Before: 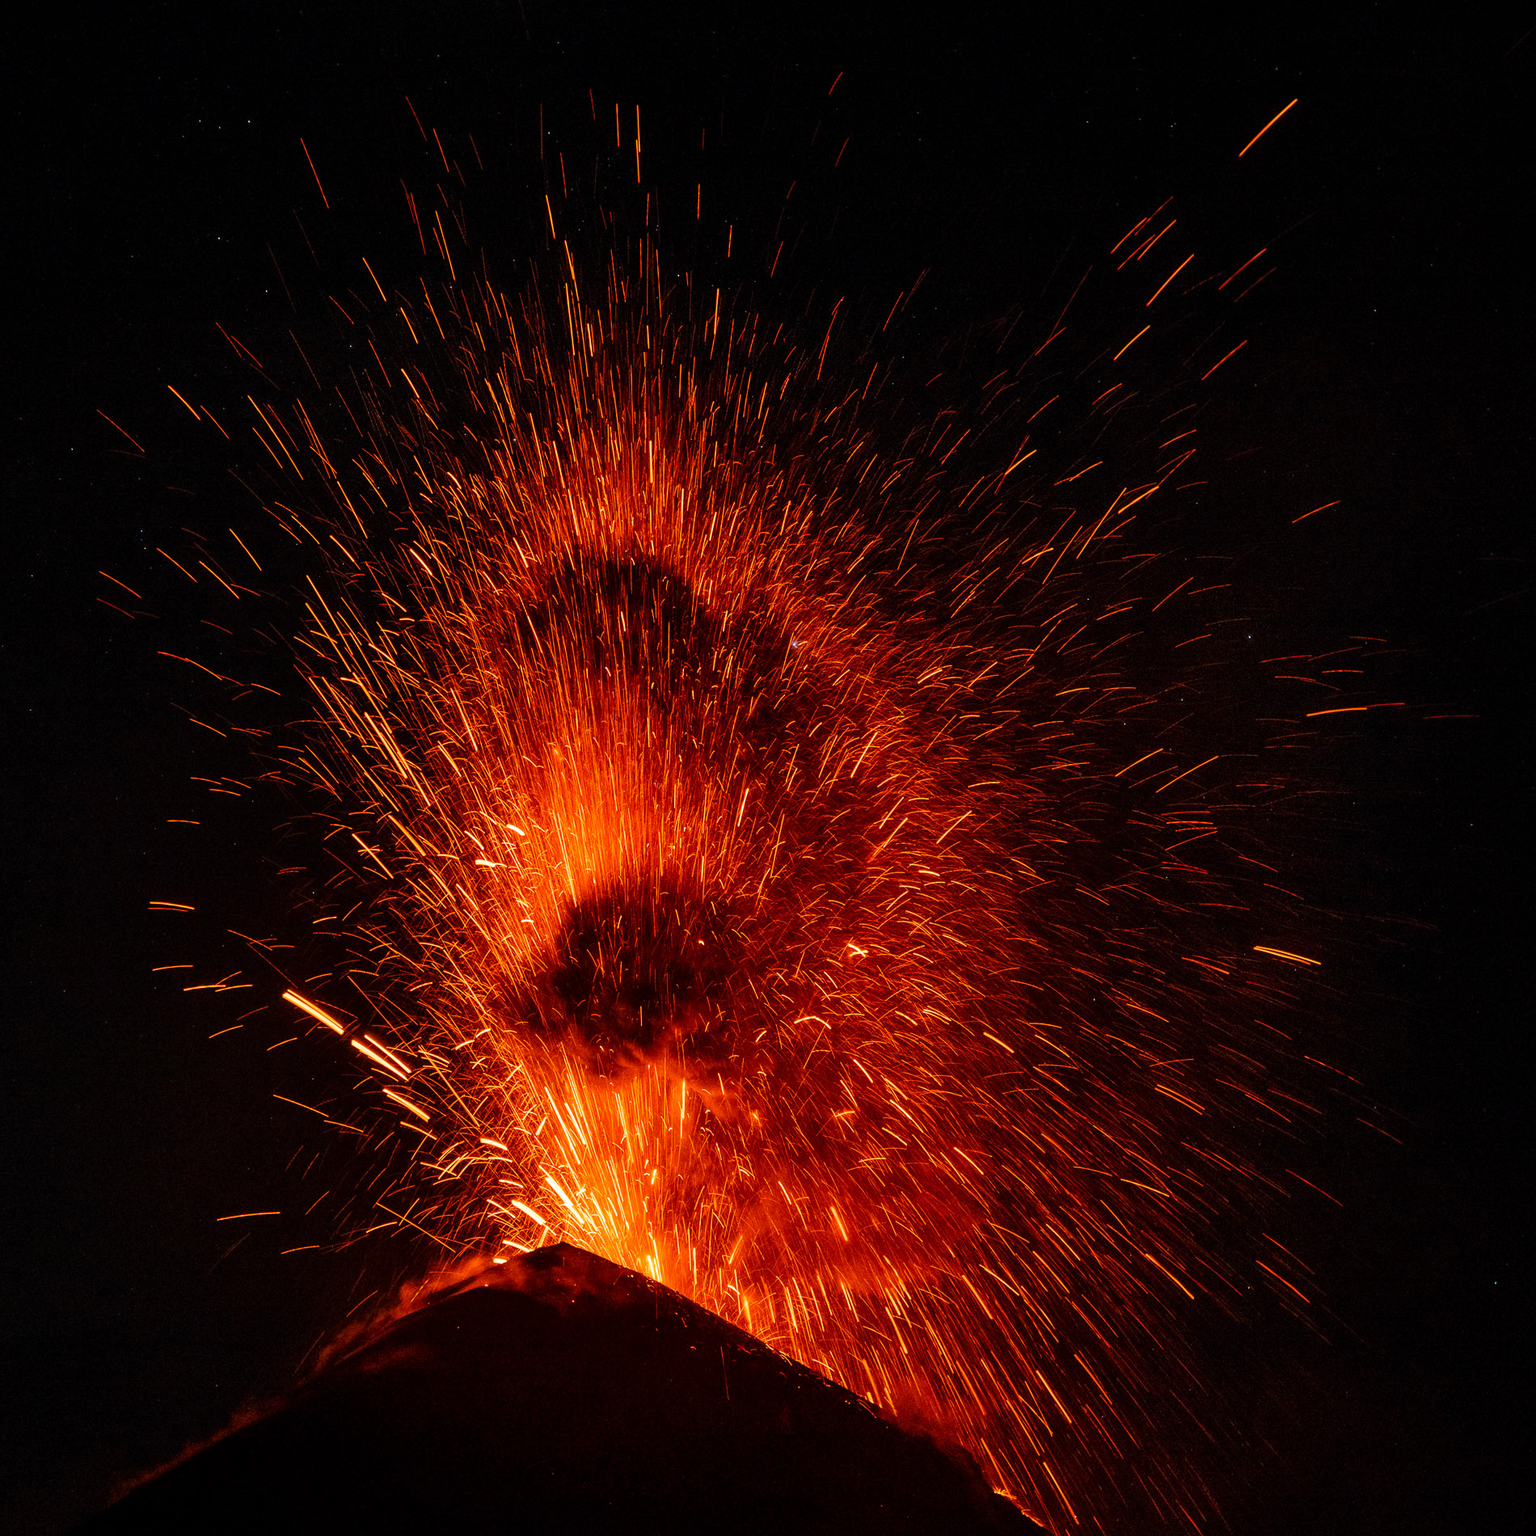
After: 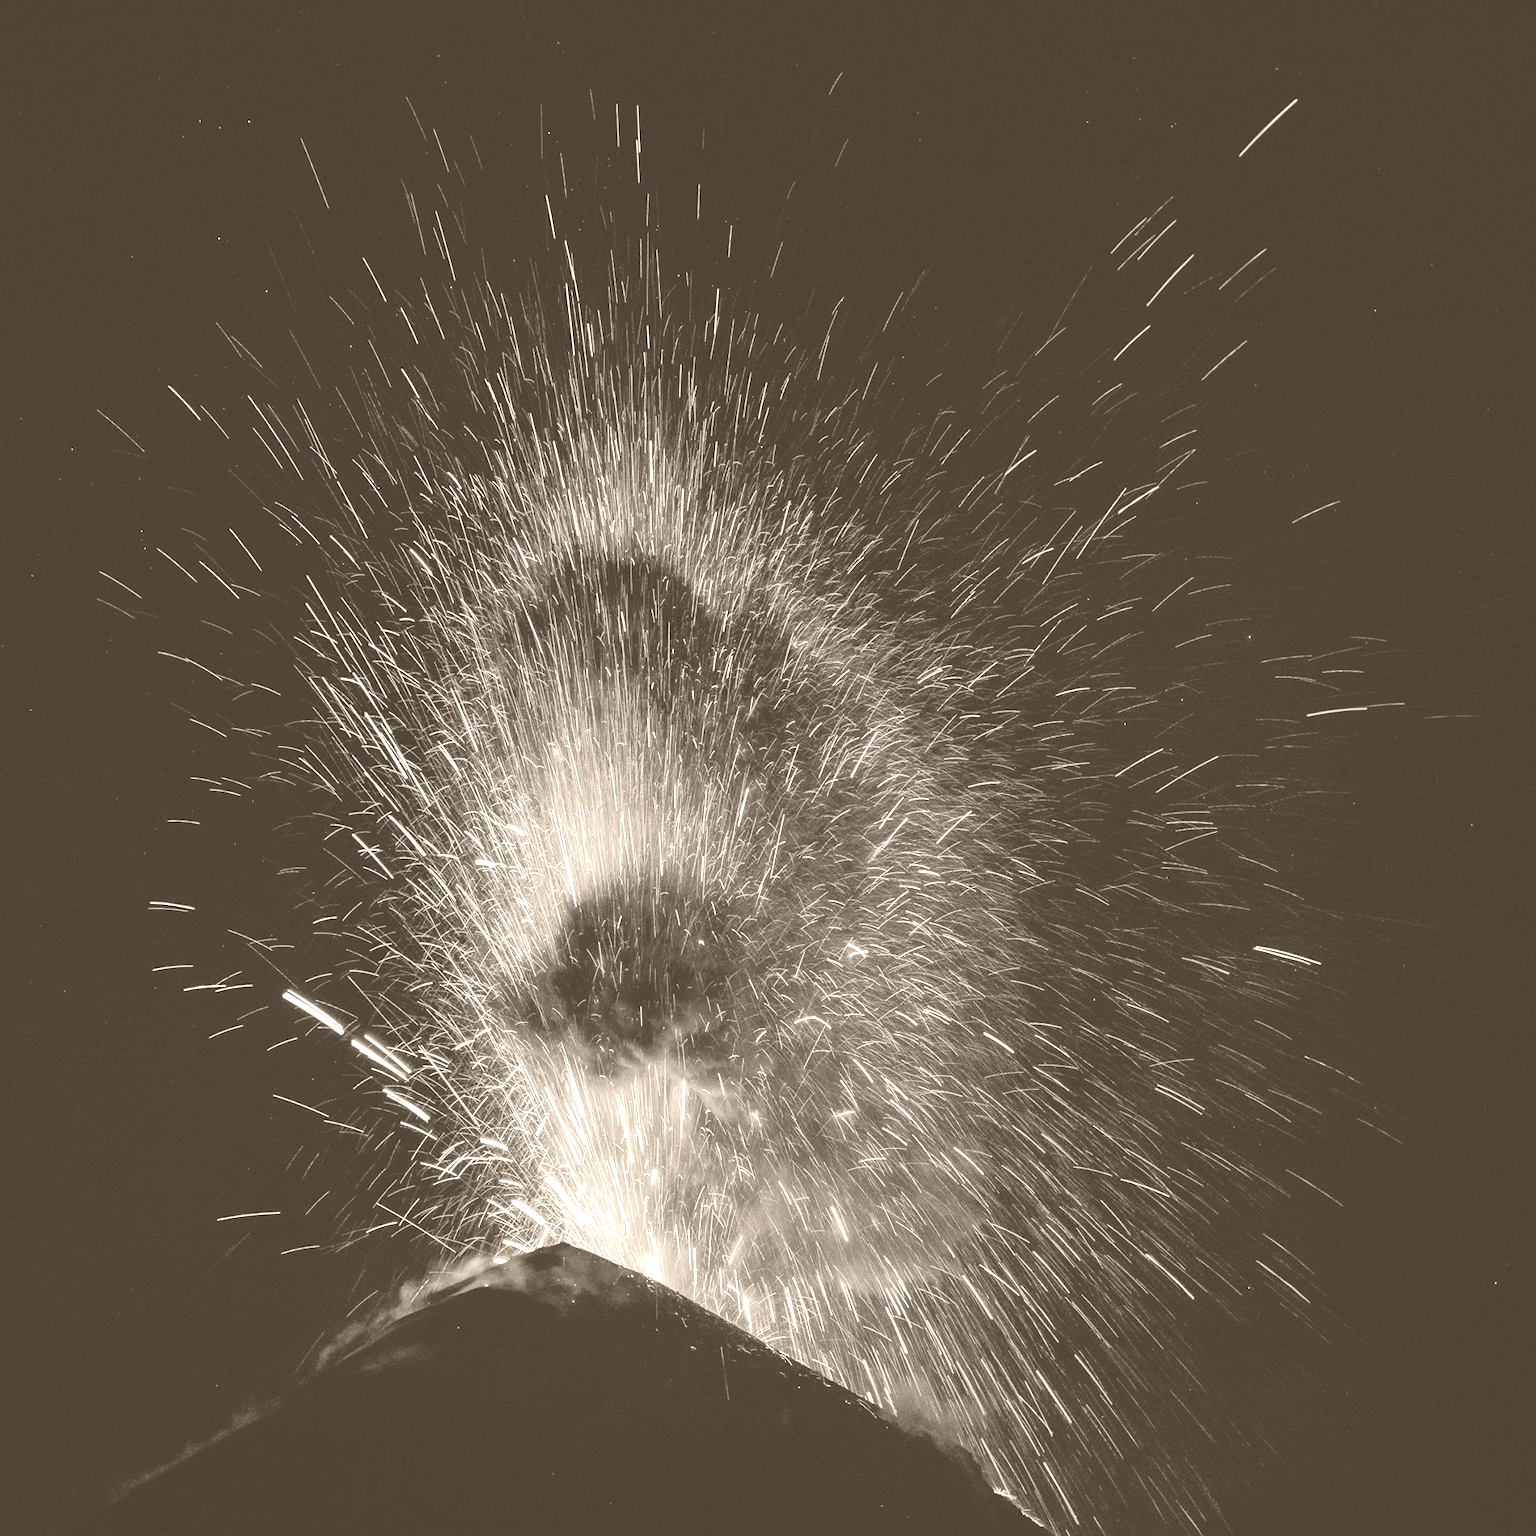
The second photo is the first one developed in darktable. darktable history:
grain: coarseness 0.09 ISO, strength 10%
colorize: hue 34.49°, saturation 35.33%, source mix 100%, version 1
